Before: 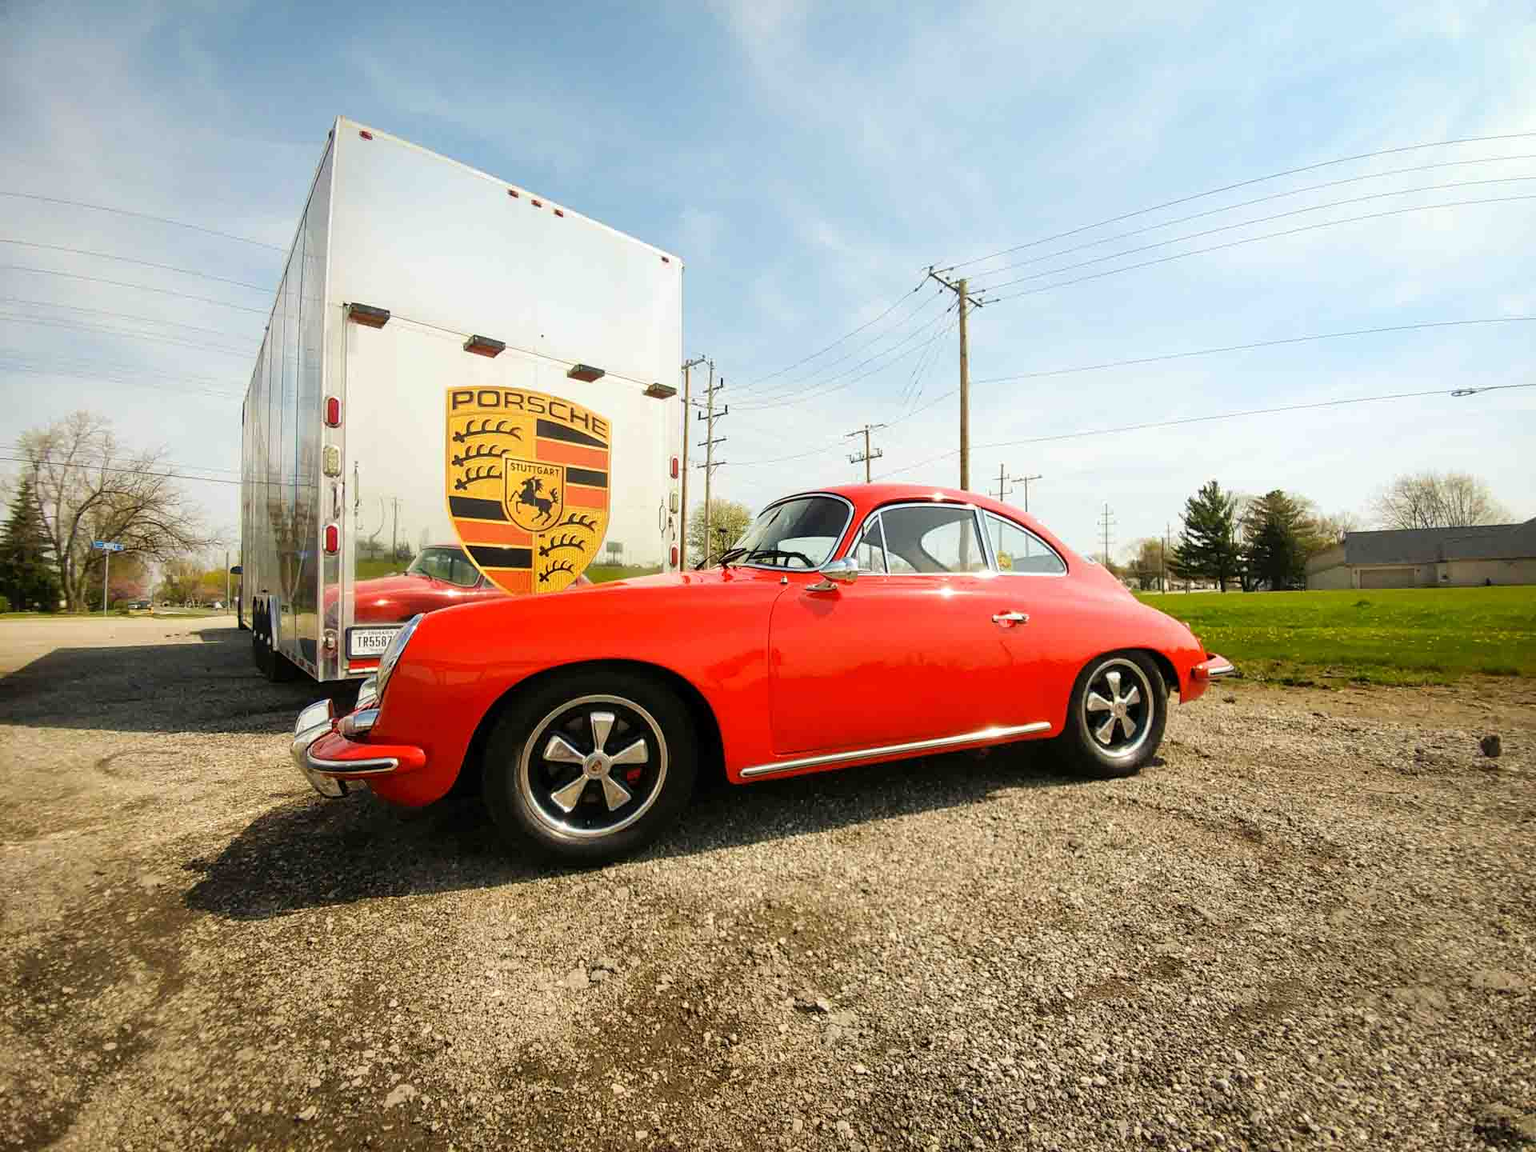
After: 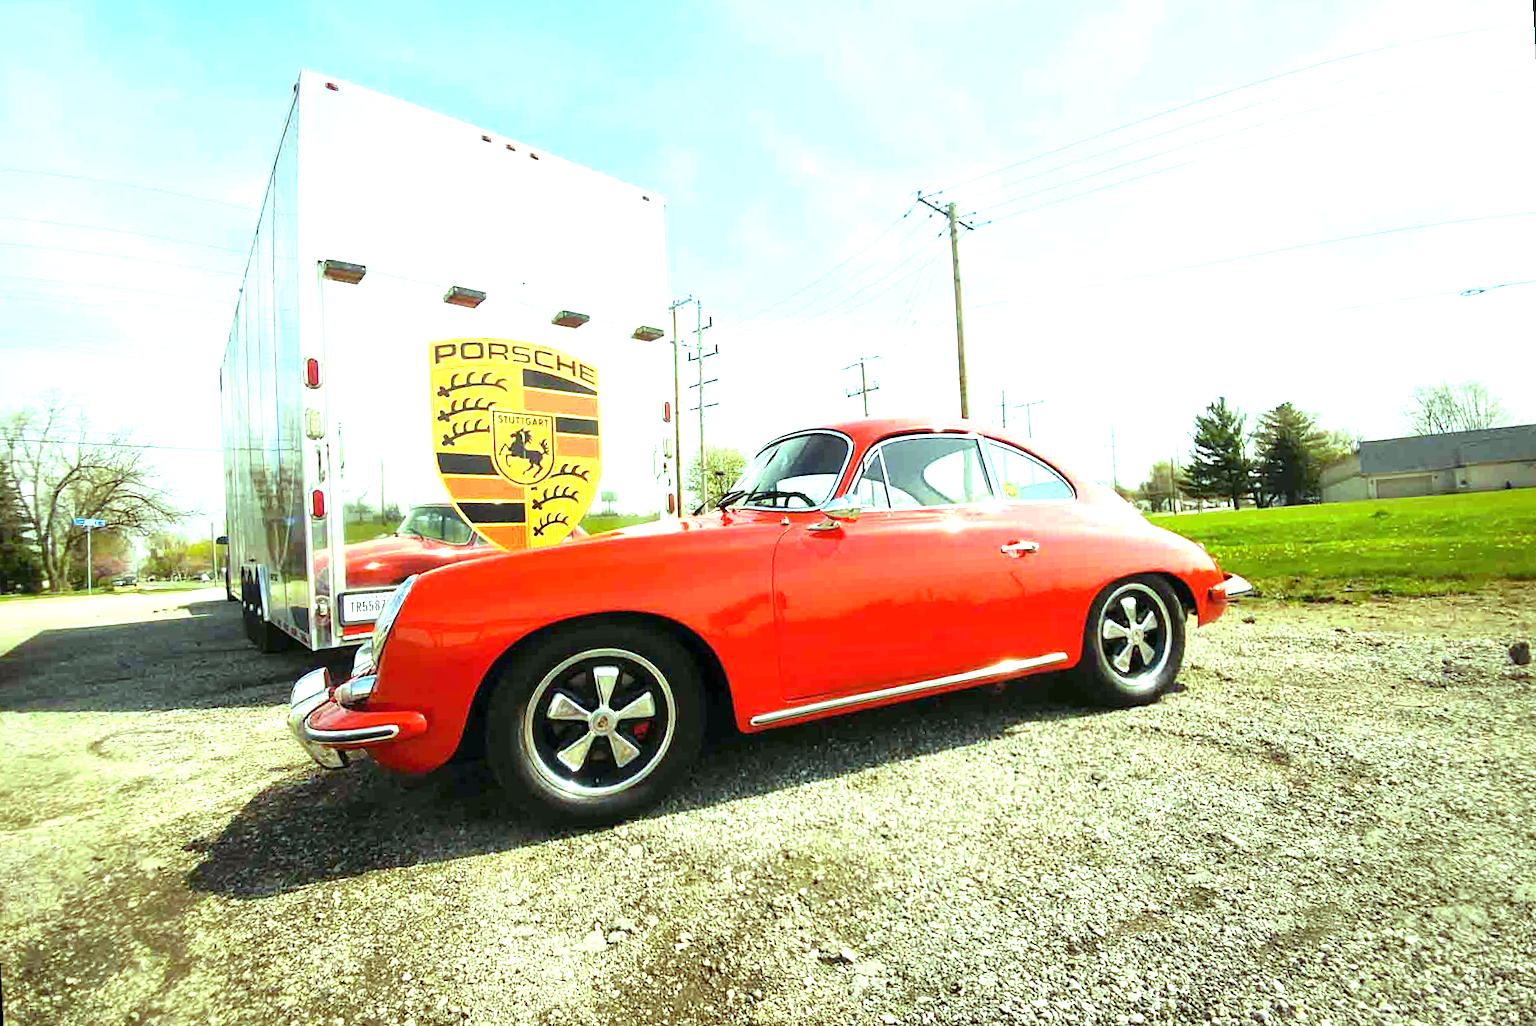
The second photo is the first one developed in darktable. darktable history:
exposure: black level correction 0, exposure 1.1 EV, compensate highlight preservation false
color balance: mode lift, gamma, gain (sRGB), lift [0.997, 0.979, 1.021, 1.011], gamma [1, 1.084, 0.916, 0.998], gain [1, 0.87, 1.13, 1.101], contrast 4.55%, contrast fulcrum 38.24%, output saturation 104.09%
crop and rotate: top 2.479%, bottom 3.018%
rotate and perspective: rotation -3°, crop left 0.031, crop right 0.968, crop top 0.07, crop bottom 0.93
